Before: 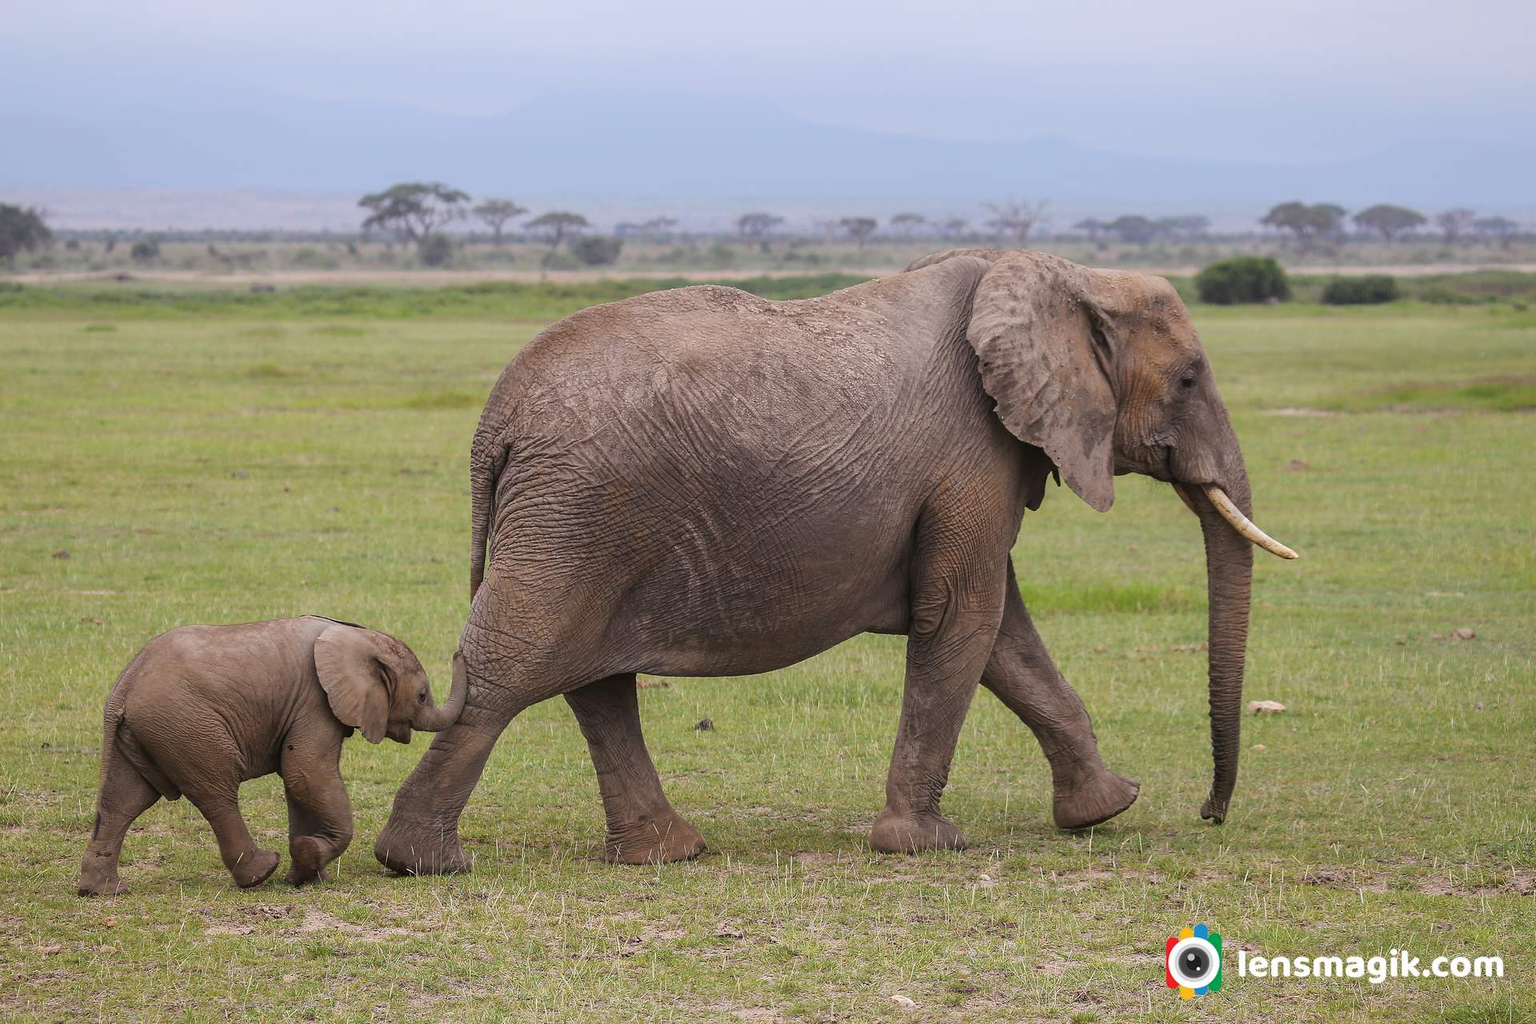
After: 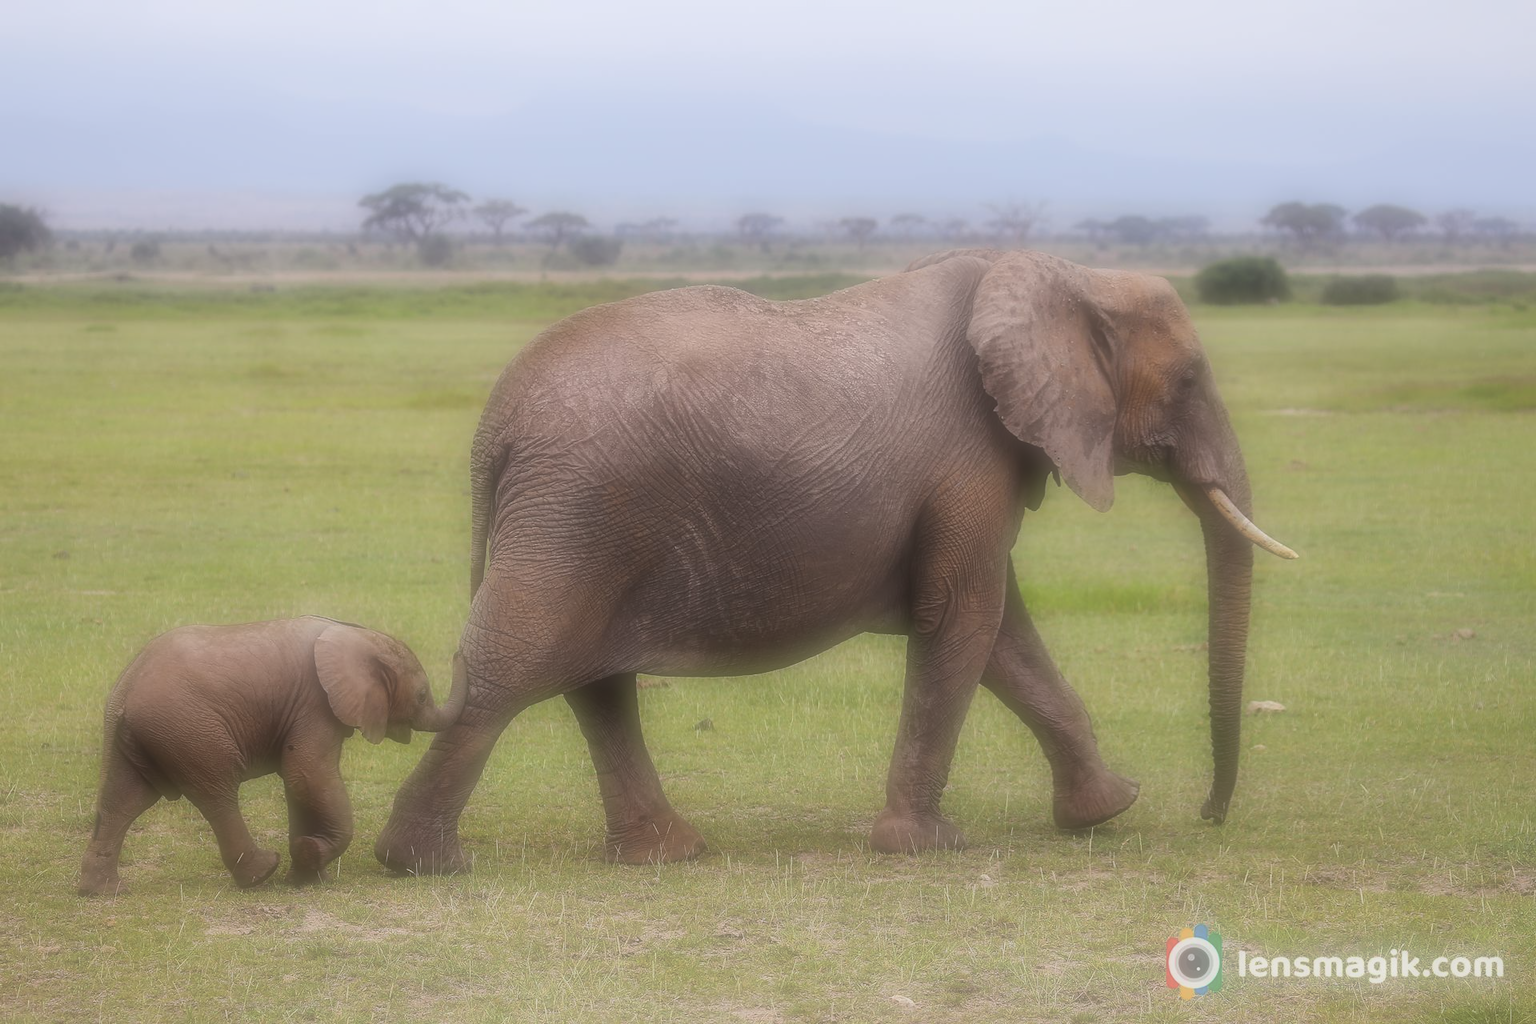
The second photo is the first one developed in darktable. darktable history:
rgb levels: preserve colors max RGB
soften: on, module defaults
